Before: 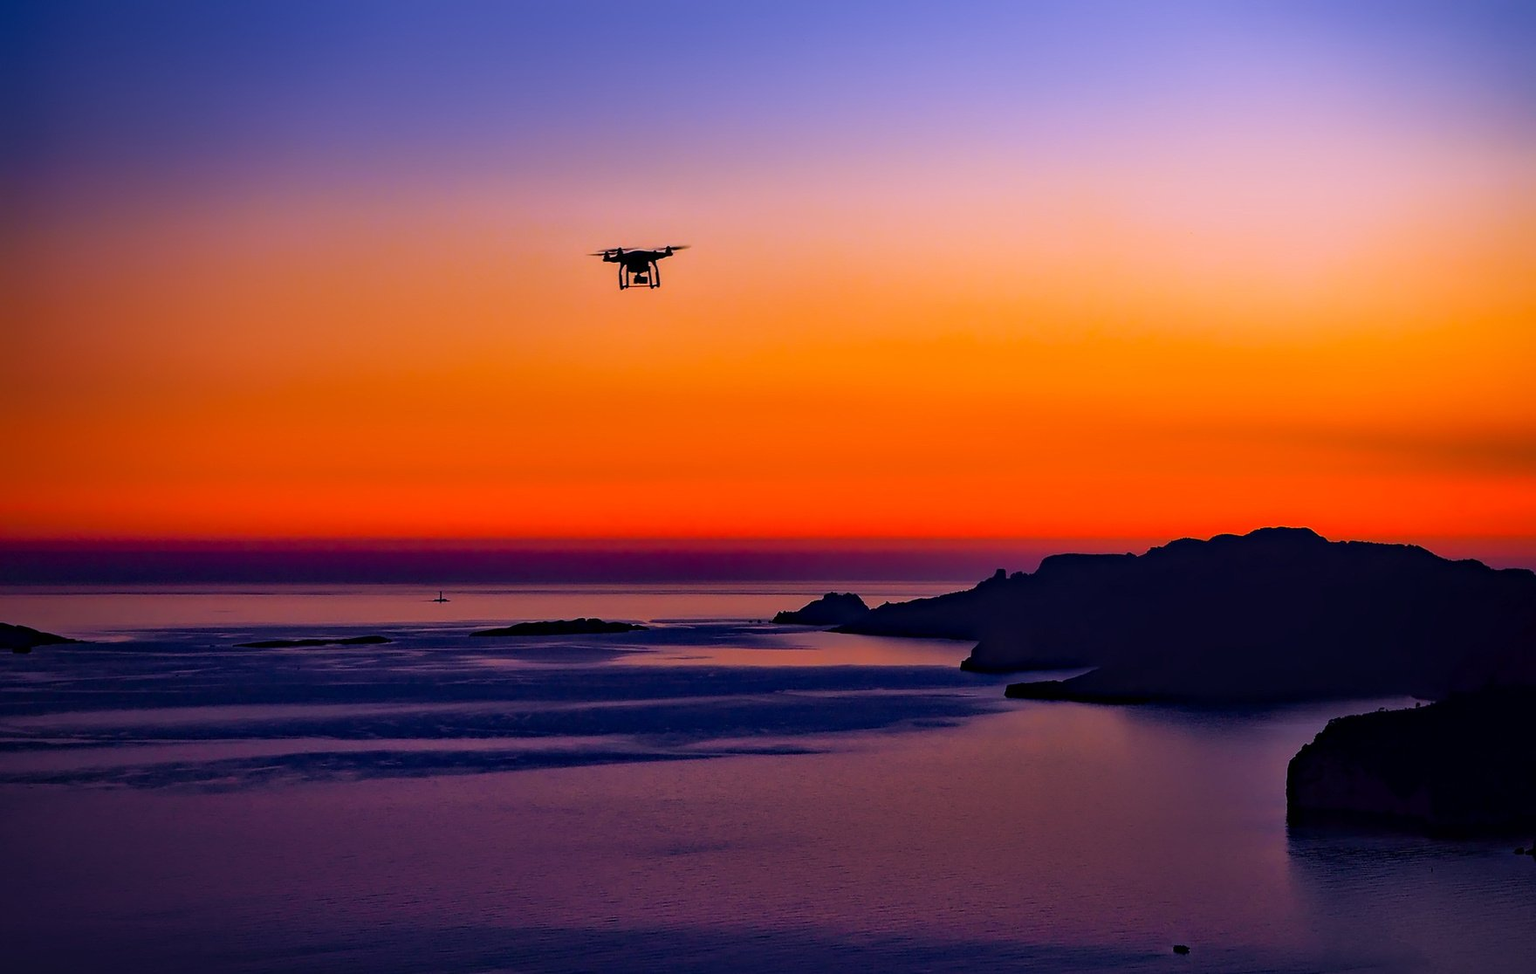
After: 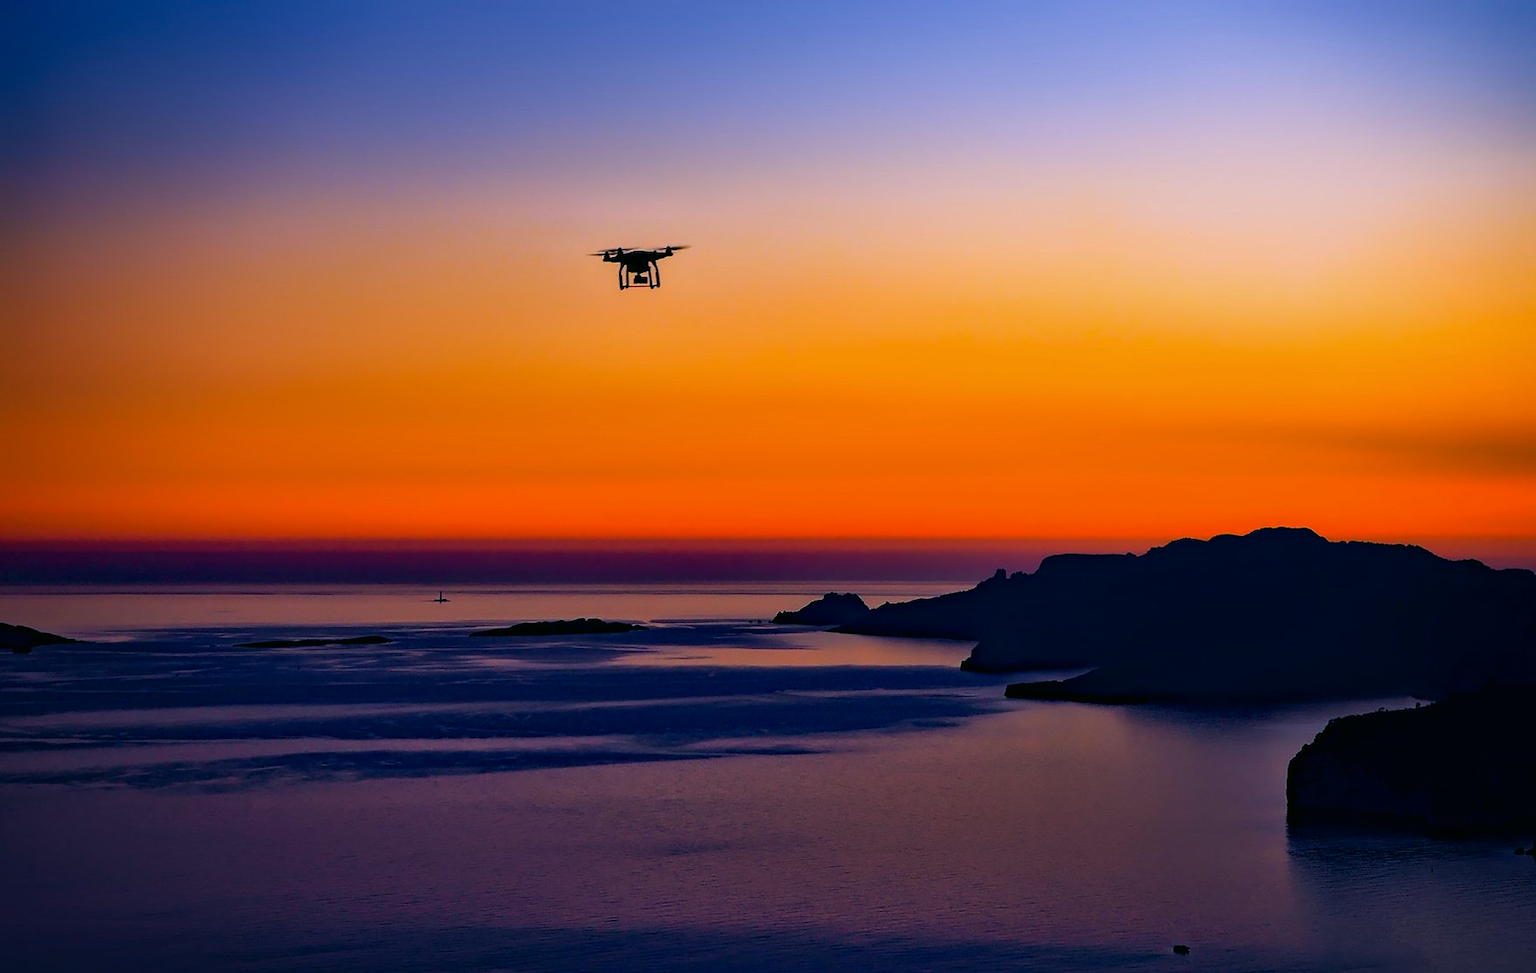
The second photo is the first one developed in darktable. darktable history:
contrast brightness saturation: contrast 0.1, saturation -0.3
color correction: highlights a* -7.33, highlights b* 1.26, shadows a* -3.55, saturation 1.4
